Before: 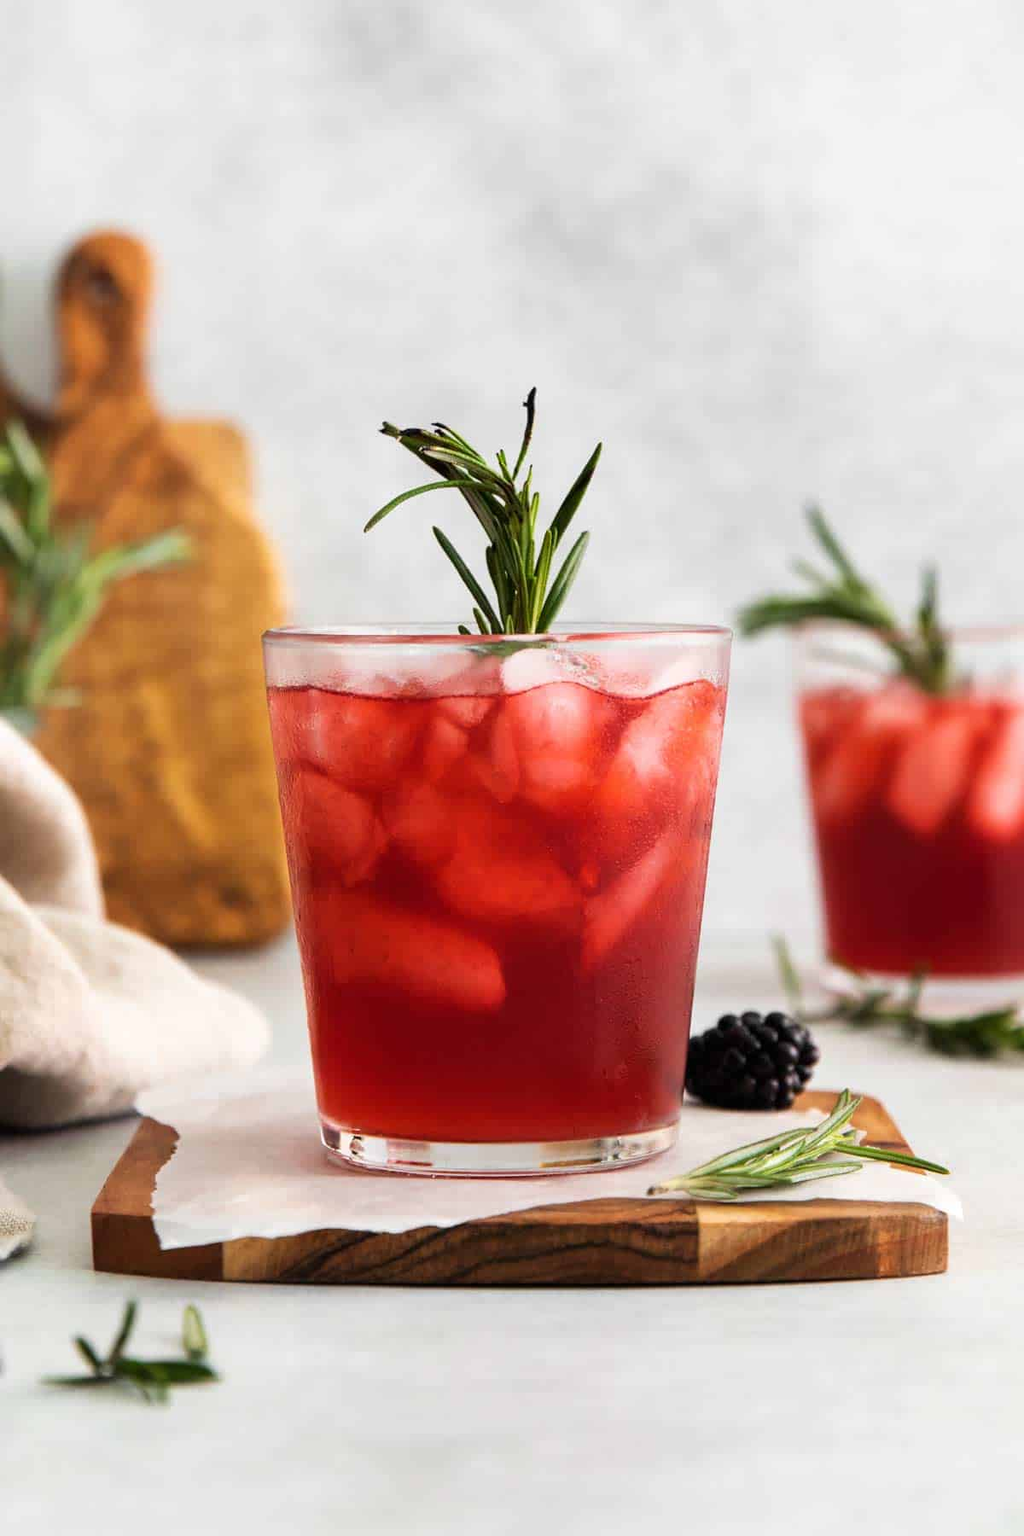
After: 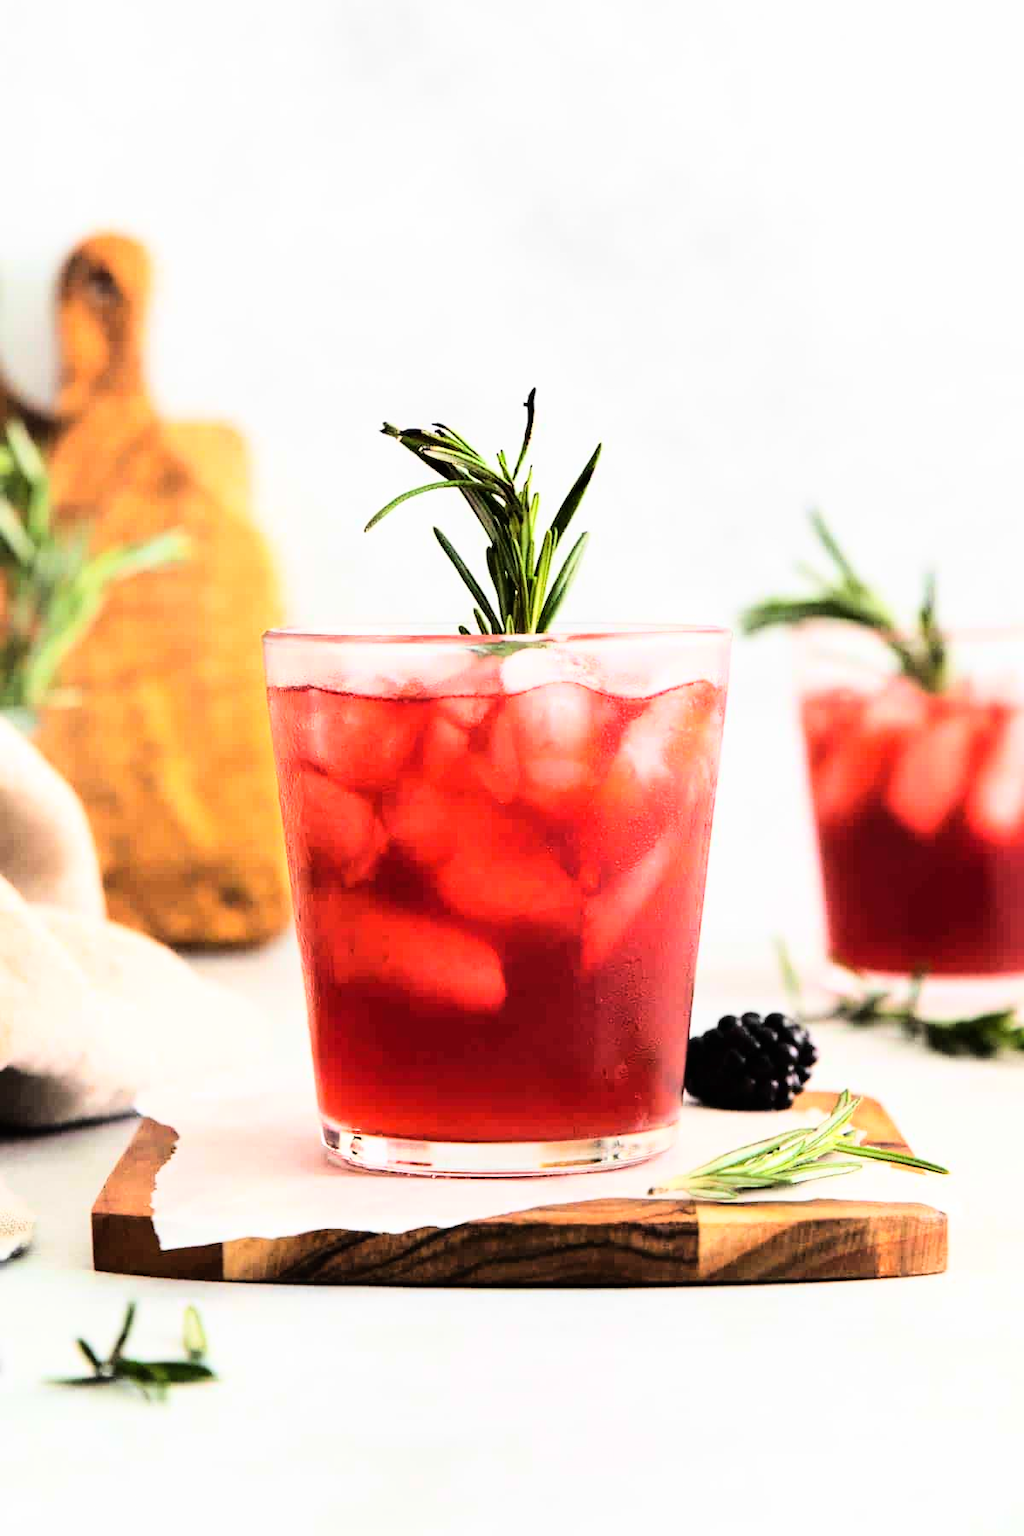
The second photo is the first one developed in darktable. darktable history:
base curve: curves: ch0 [(0, 0) (0, 0) (0.002, 0.001) (0.008, 0.003) (0.019, 0.011) (0.037, 0.037) (0.064, 0.11) (0.102, 0.232) (0.152, 0.379) (0.216, 0.524) (0.296, 0.665) (0.394, 0.789) (0.512, 0.881) (0.651, 0.945) (0.813, 0.986) (1, 1)]
